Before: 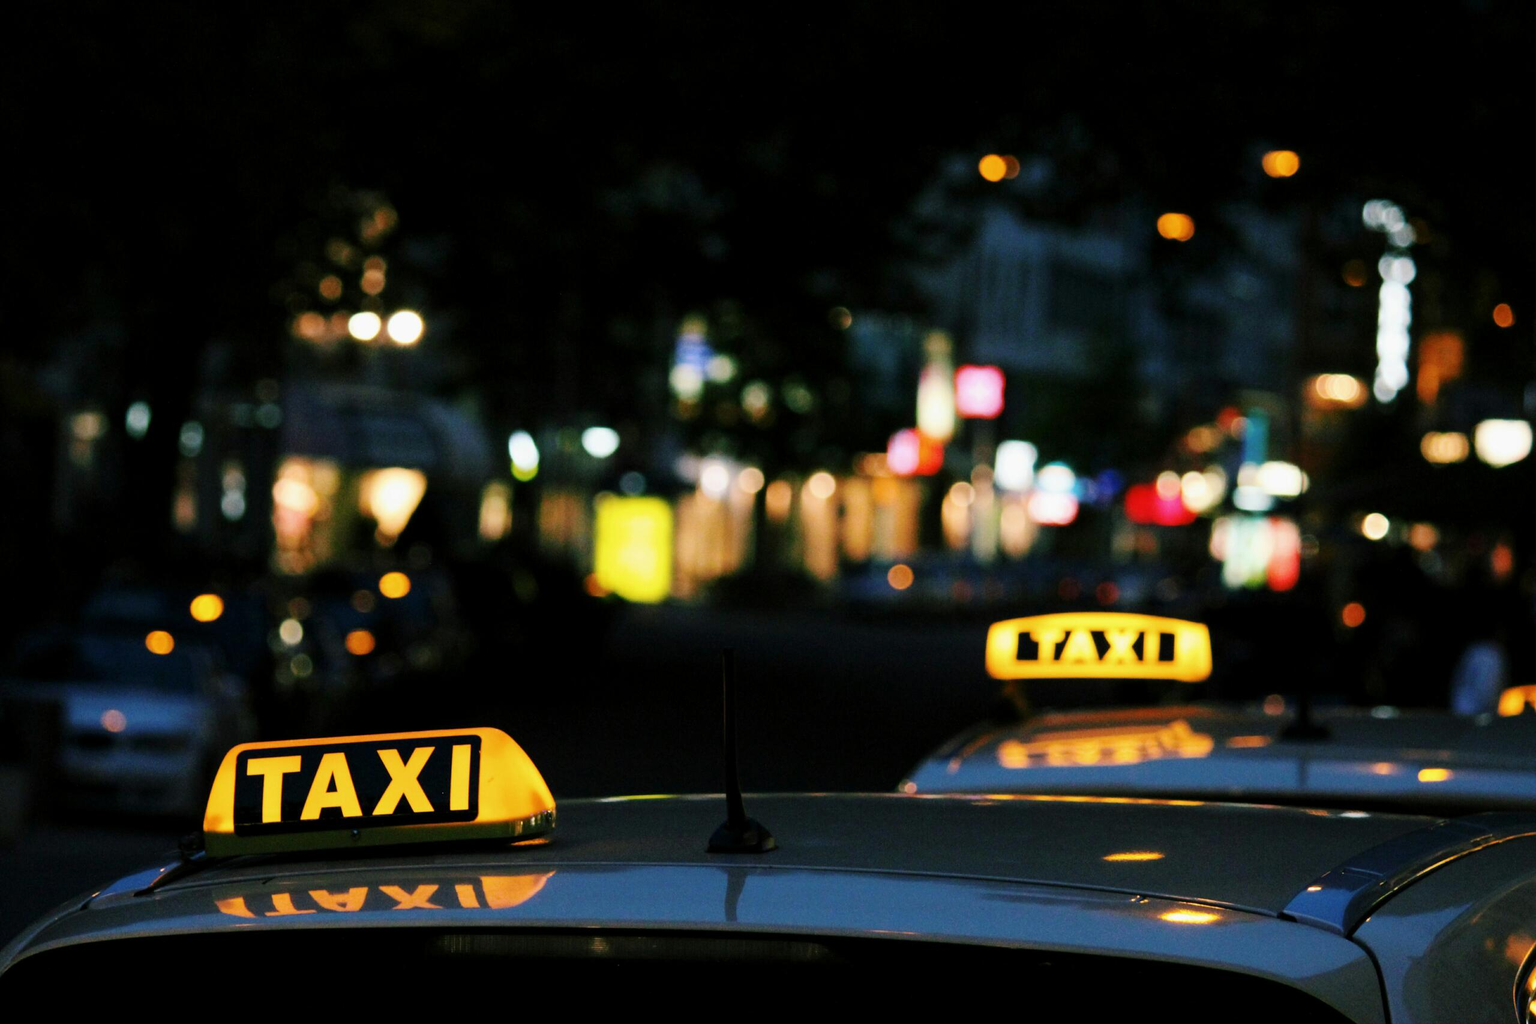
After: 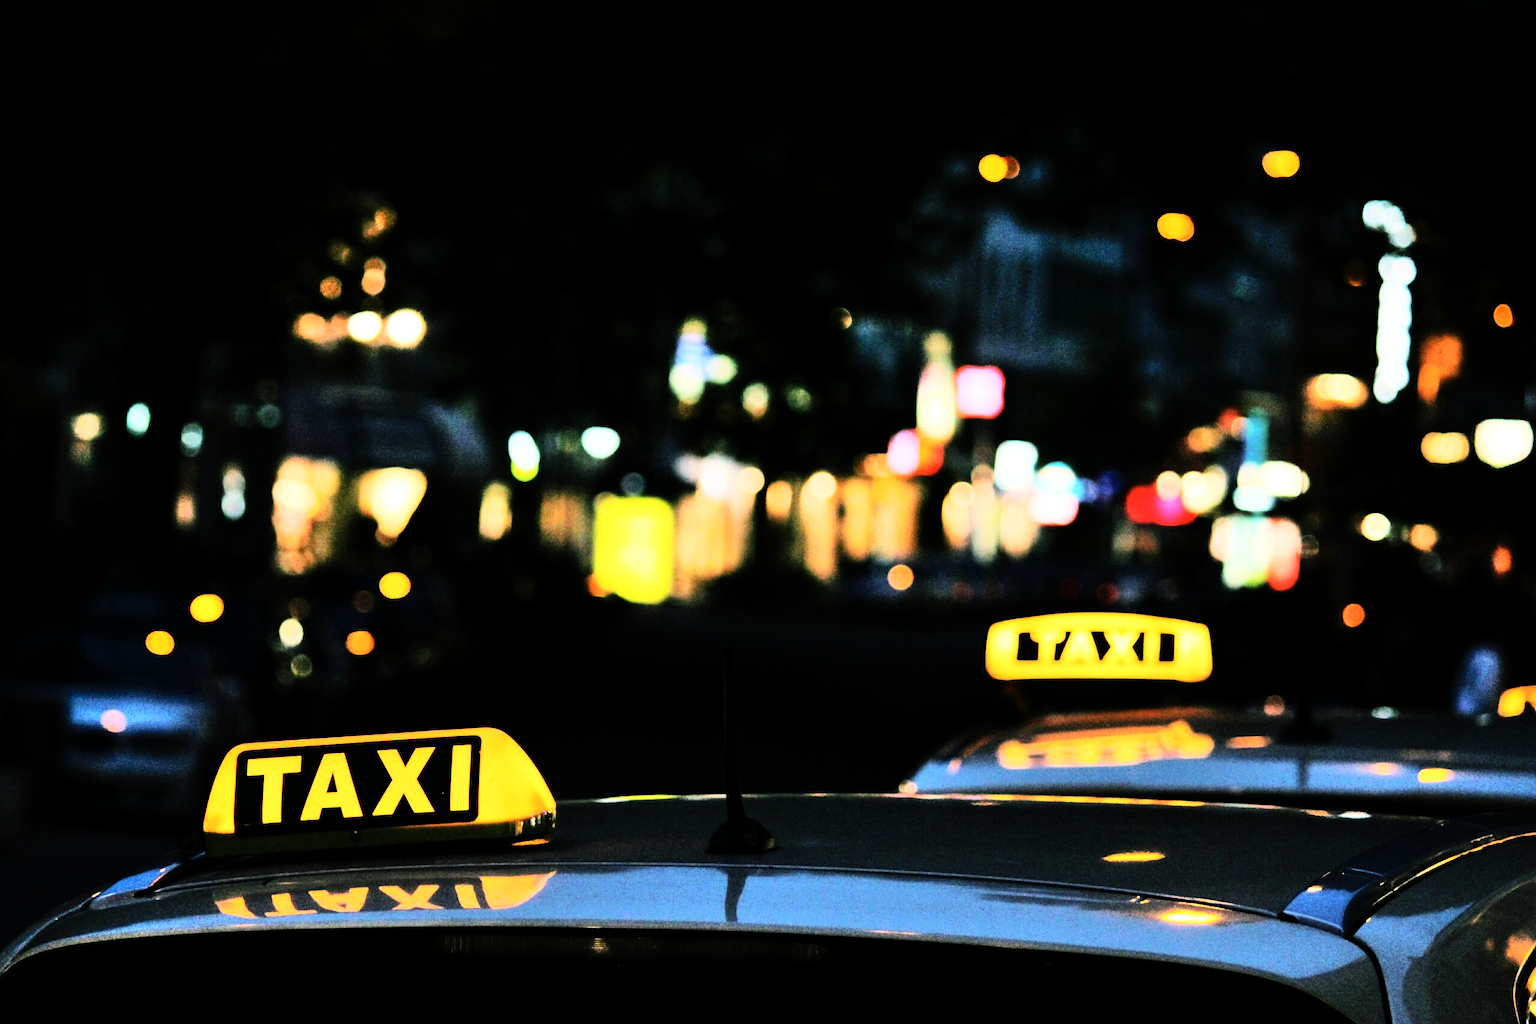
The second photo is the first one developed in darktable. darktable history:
shadows and highlights: shadows 49, highlights -41, soften with gaussian
rgb curve: curves: ch0 [(0, 0) (0.21, 0.15) (0.24, 0.21) (0.5, 0.75) (0.75, 0.96) (0.89, 0.99) (1, 1)]; ch1 [(0, 0.02) (0.21, 0.13) (0.25, 0.2) (0.5, 0.67) (0.75, 0.9) (0.89, 0.97) (1, 1)]; ch2 [(0, 0.02) (0.21, 0.13) (0.25, 0.2) (0.5, 0.67) (0.75, 0.9) (0.89, 0.97) (1, 1)], compensate middle gray true
